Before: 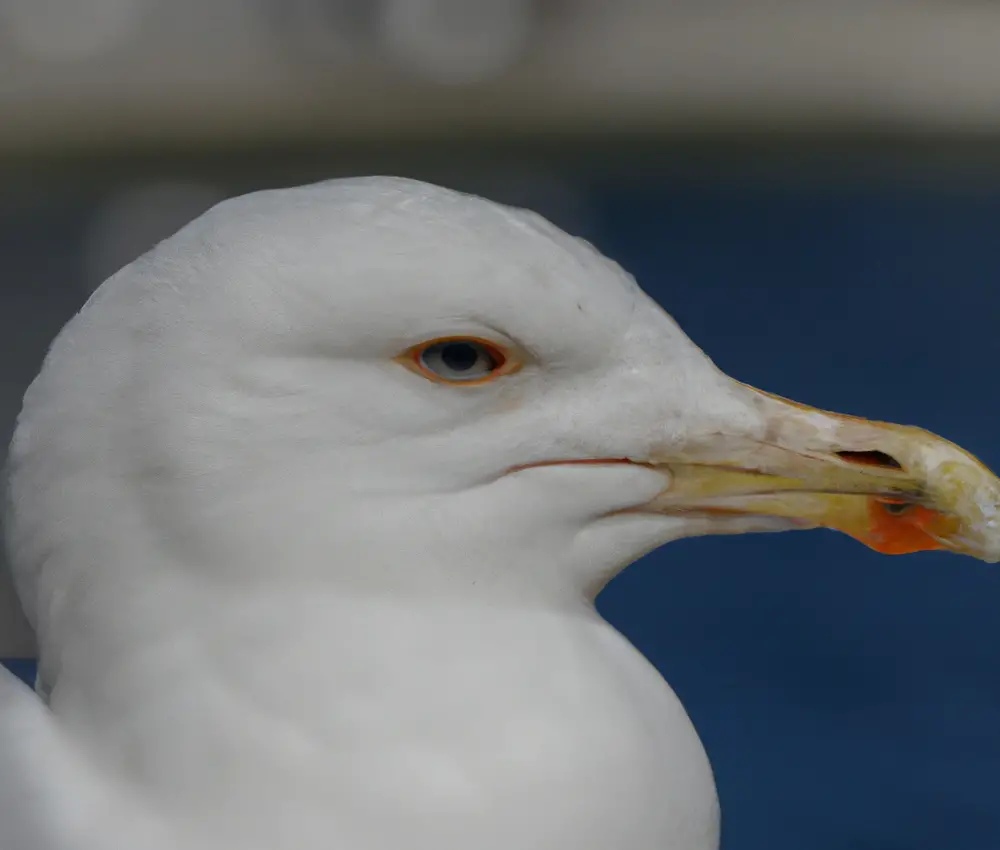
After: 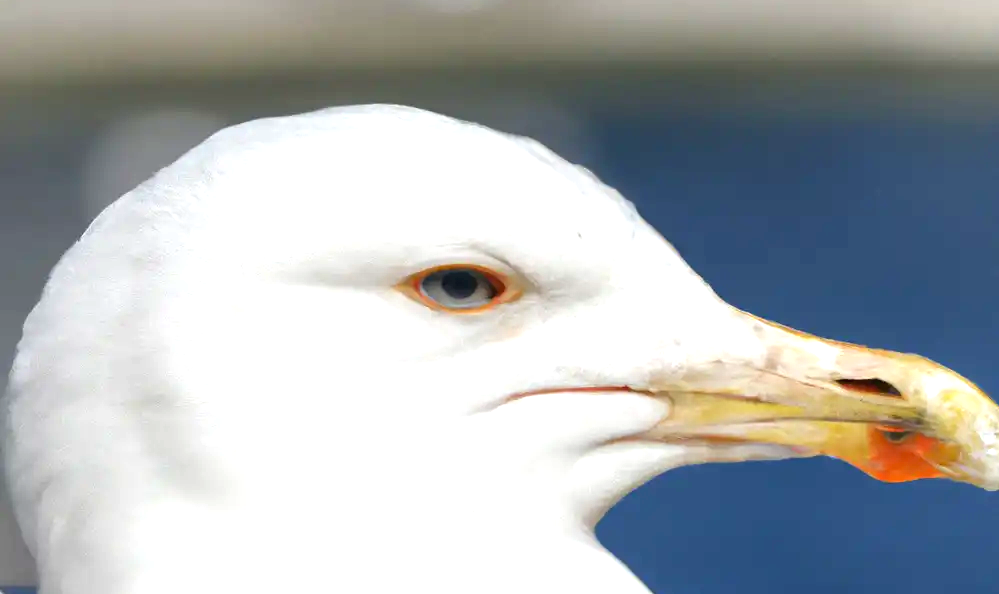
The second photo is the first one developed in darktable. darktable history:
crop and rotate: top 8.544%, bottom 21.497%
exposure: black level correction 0, exposure 1.743 EV, compensate highlight preservation false
